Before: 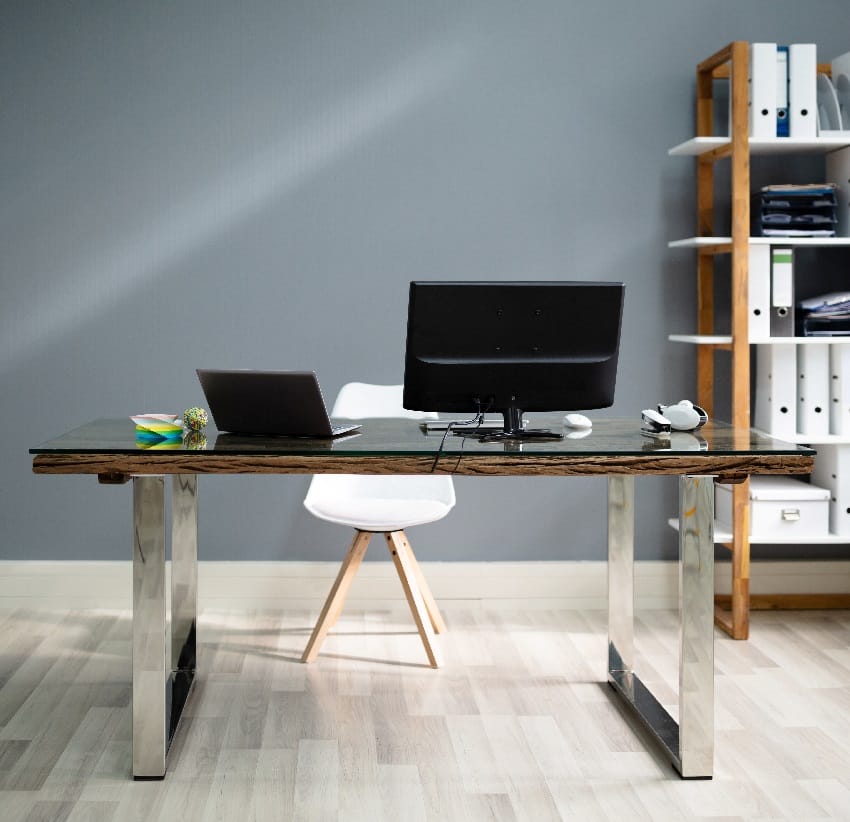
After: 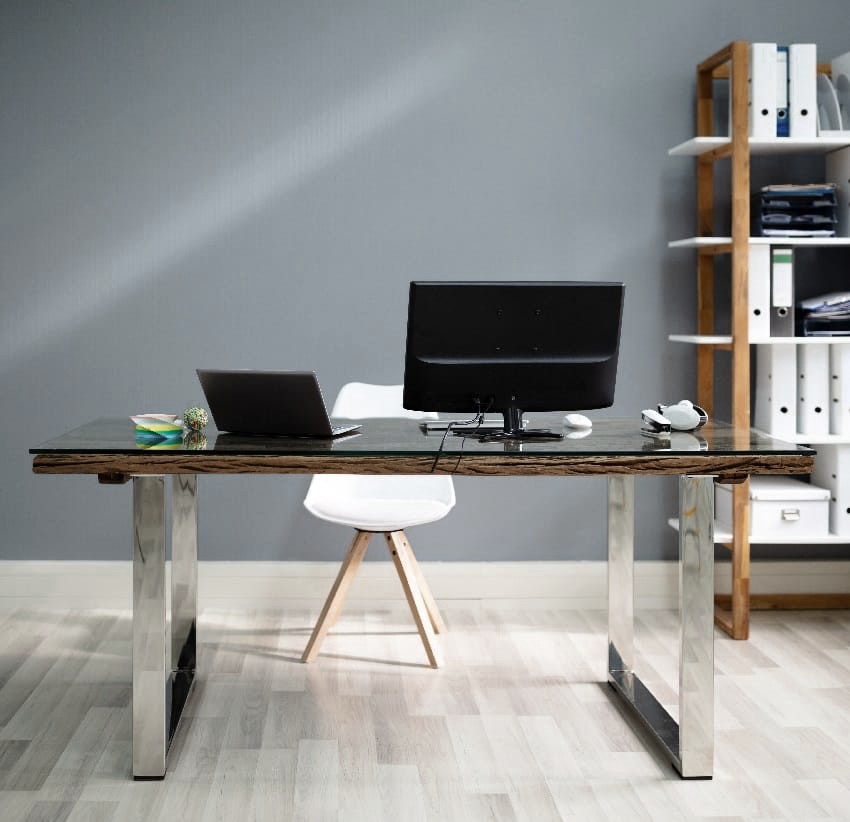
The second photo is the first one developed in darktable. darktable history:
color zones: curves: ch0 [(0, 0.5) (0.125, 0.4) (0.25, 0.5) (0.375, 0.4) (0.5, 0.4) (0.625, 0.6) (0.75, 0.6) (0.875, 0.5)]; ch1 [(0, 0.35) (0.125, 0.45) (0.25, 0.35) (0.375, 0.35) (0.5, 0.35) (0.625, 0.35) (0.75, 0.45) (0.875, 0.35)]; ch2 [(0, 0.6) (0.125, 0.5) (0.25, 0.5) (0.375, 0.6) (0.5, 0.6) (0.625, 0.5) (0.75, 0.5) (0.875, 0.5)]
